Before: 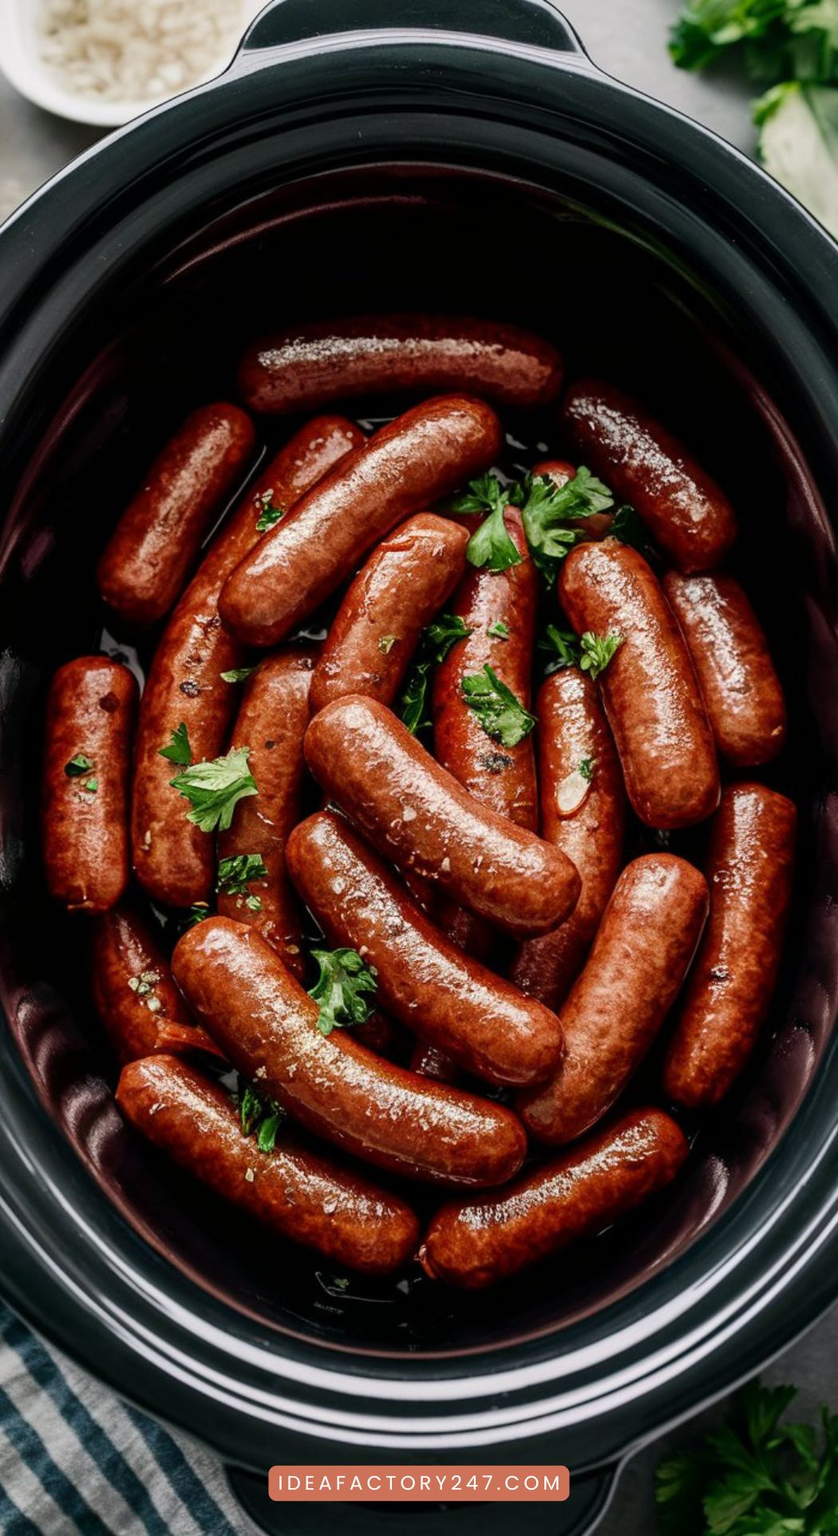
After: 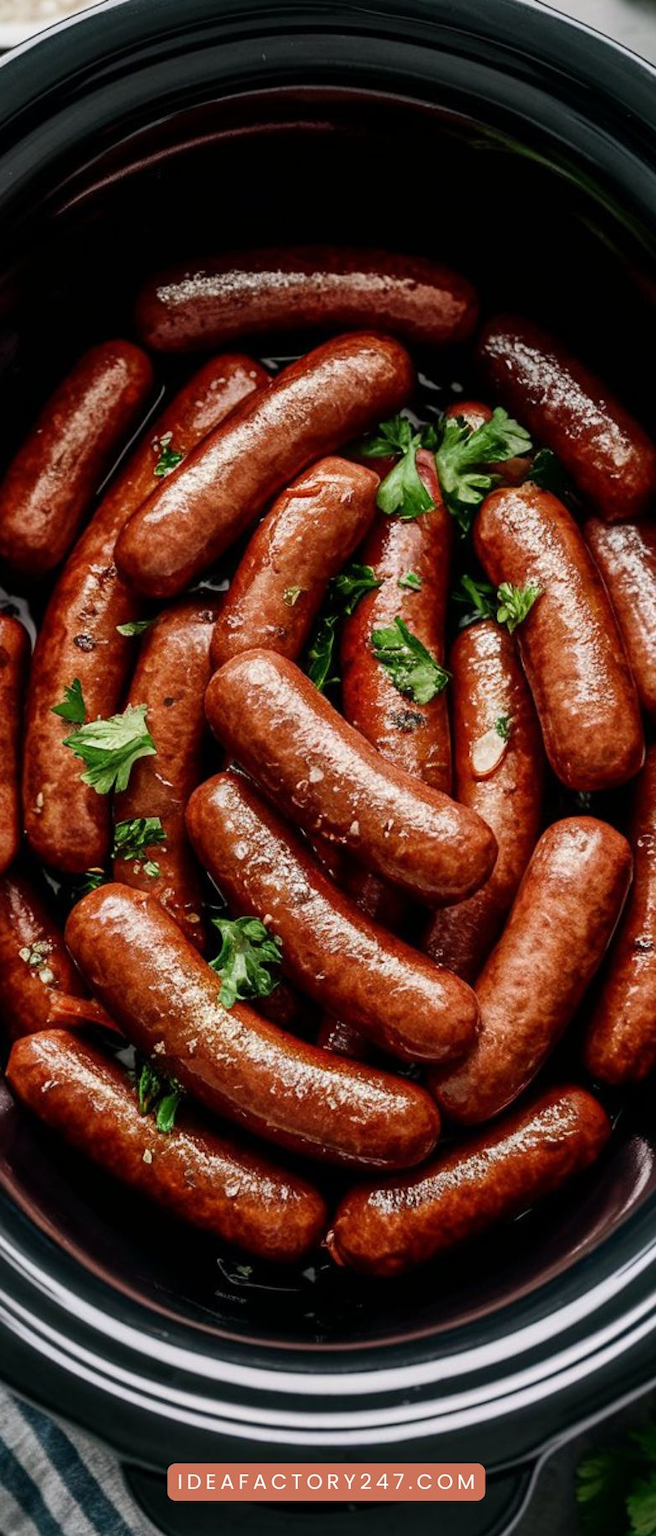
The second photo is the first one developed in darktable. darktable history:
crop and rotate: left 13.224%, top 5.341%, right 12.578%
